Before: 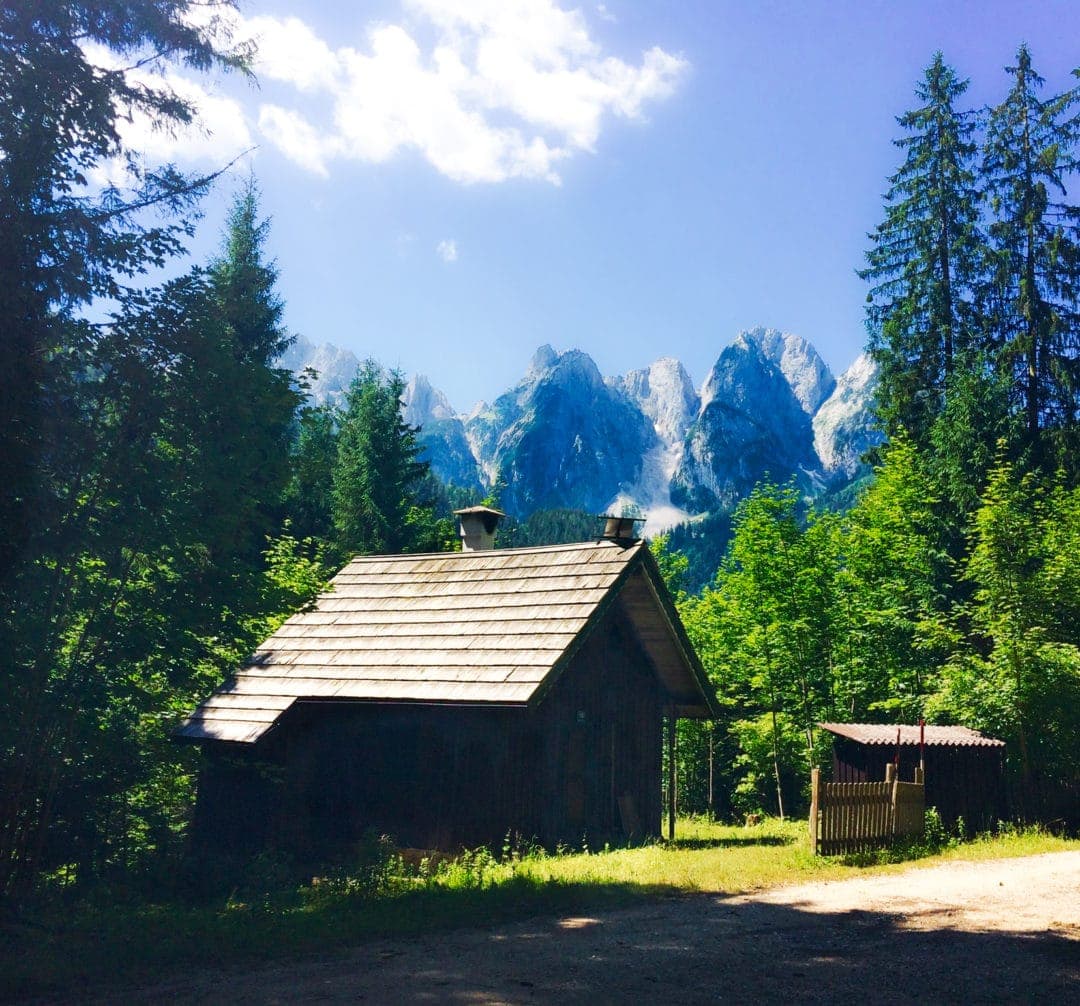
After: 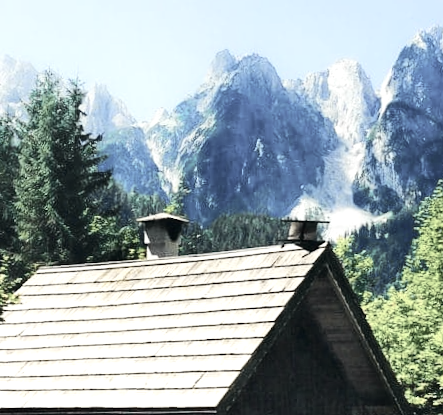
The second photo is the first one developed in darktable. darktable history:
shadows and highlights: radius 110.86, shadows 51.09, white point adjustment 9.16, highlights -4.17, highlights color adjustment 32.2%, soften with gaussian
crop: left 30%, top 30%, right 30%, bottom 30%
color correction: highlights b* 3
tone curve: curves: ch0 [(0, 0) (0.11, 0.081) (0.256, 0.259) (0.398, 0.475) (0.498, 0.611) (0.65, 0.757) (0.835, 0.883) (1, 0.961)]; ch1 [(0, 0) (0.346, 0.307) (0.408, 0.369) (0.453, 0.457) (0.482, 0.479) (0.502, 0.498) (0.521, 0.51) (0.553, 0.554) (0.618, 0.65) (0.693, 0.727) (1, 1)]; ch2 [(0, 0) (0.358, 0.362) (0.434, 0.46) (0.485, 0.494) (0.5, 0.494) (0.511, 0.508) (0.537, 0.55) (0.579, 0.599) (0.621, 0.693) (1, 1)], color space Lab, independent channels, preserve colors none
rotate and perspective: rotation -1.75°, automatic cropping off
color zones: curves: ch1 [(0.238, 0.163) (0.476, 0.2) (0.733, 0.322) (0.848, 0.134)]
